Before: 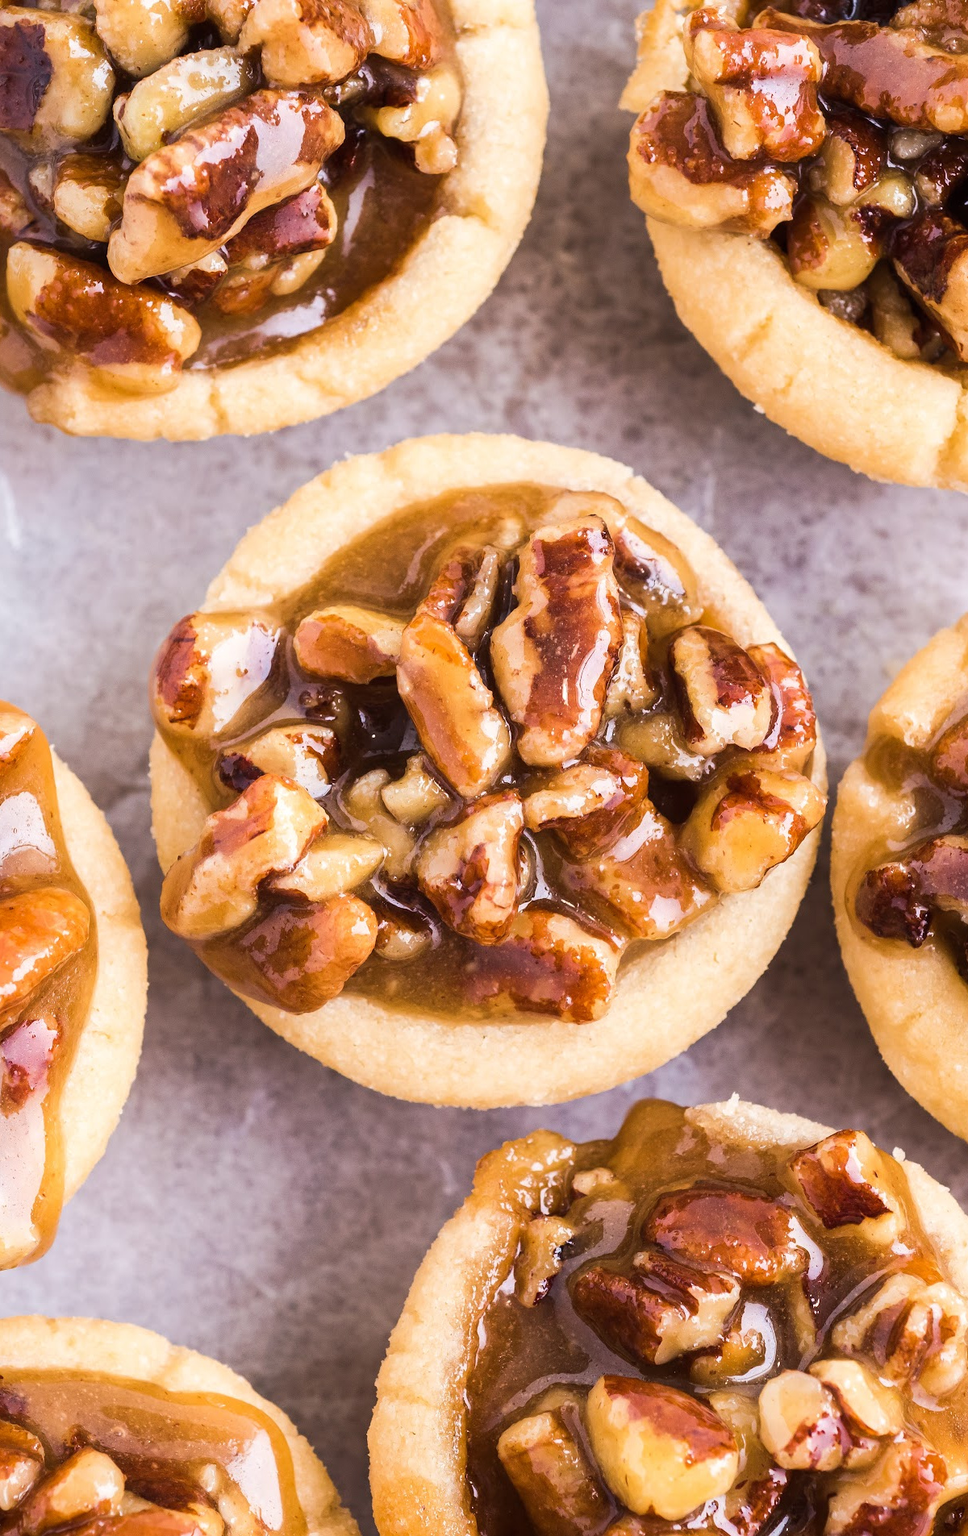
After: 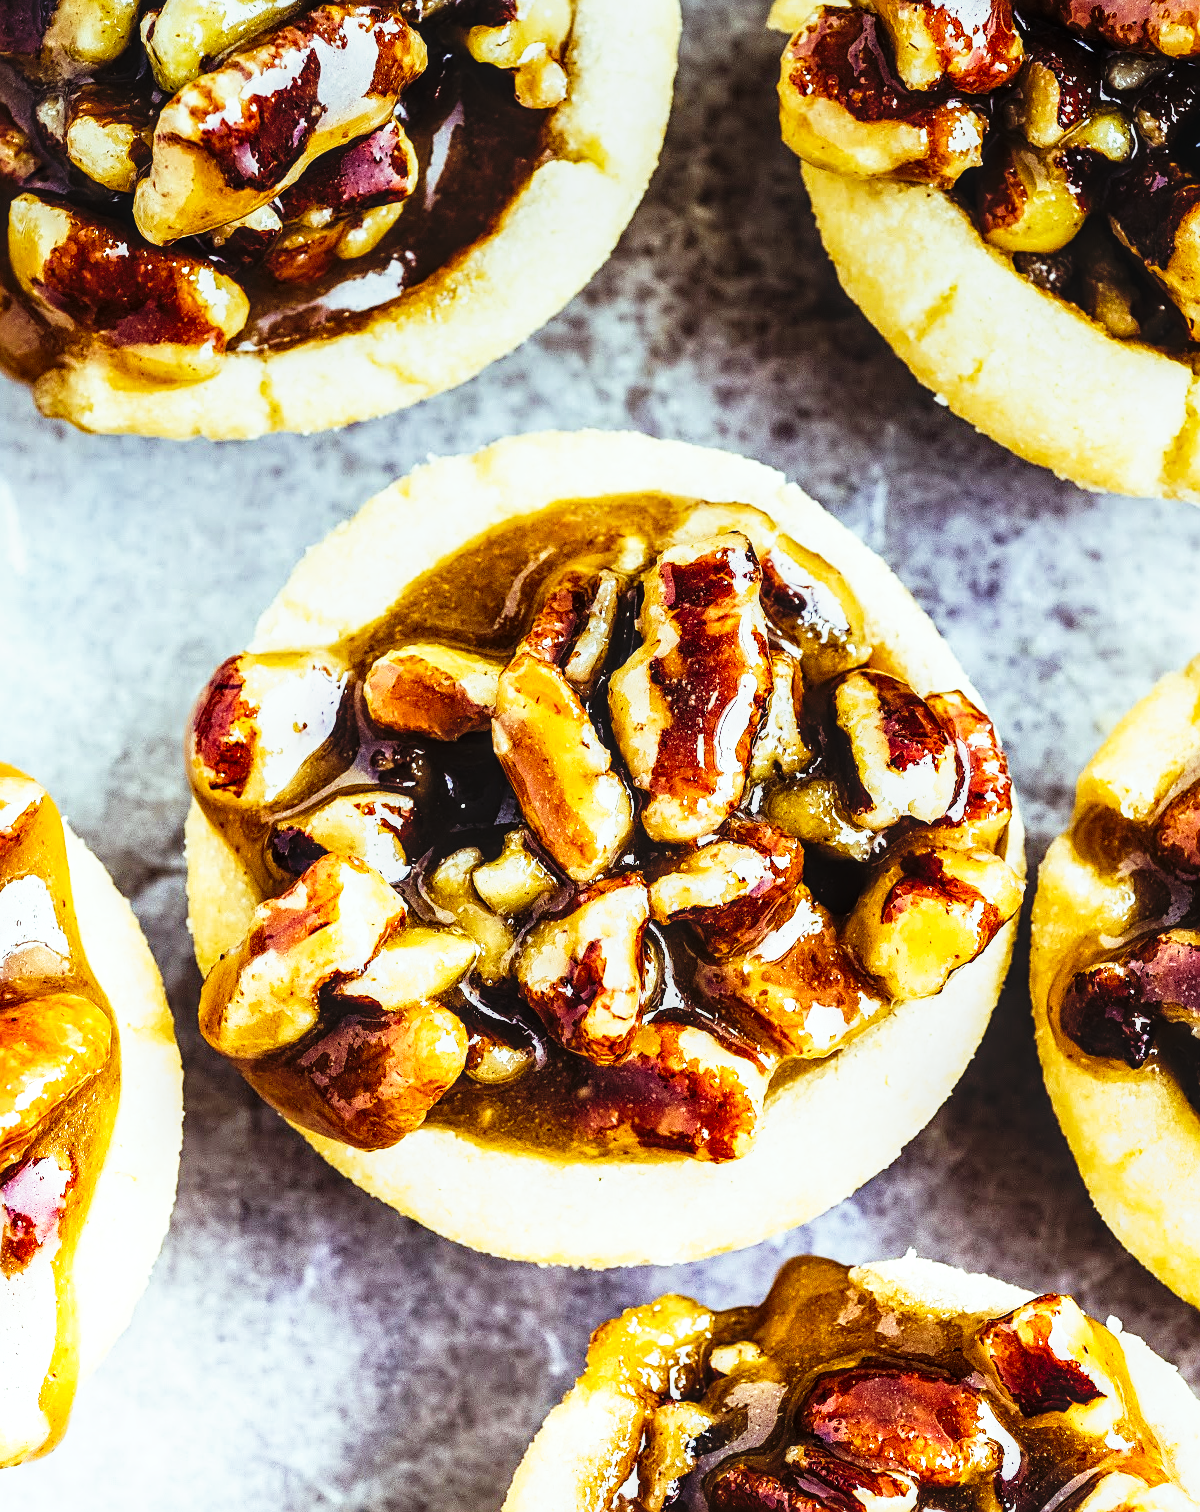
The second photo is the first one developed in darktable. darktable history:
crop and rotate: top 5.667%, bottom 14.937%
tone curve: curves: ch0 [(0, 0) (0.003, 0.003) (0.011, 0.006) (0.025, 0.01) (0.044, 0.015) (0.069, 0.02) (0.1, 0.027) (0.136, 0.036) (0.177, 0.05) (0.224, 0.07) (0.277, 0.12) (0.335, 0.208) (0.399, 0.334) (0.468, 0.473) (0.543, 0.636) (0.623, 0.795) (0.709, 0.907) (0.801, 0.97) (0.898, 0.989) (1, 1)], preserve colors none
color balance: mode lift, gamma, gain (sRGB), lift [0.997, 0.979, 1.021, 1.011], gamma [1, 1.084, 0.916, 0.998], gain [1, 0.87, 1.13, 1.101], contrast 4.55%, contrast fulcrum 38.24%, output saturation 104.09%
graduated density: on, module defaults
tone equalizer: on, module defaults
local contrast: detail 130%
sharpen: on, module defaults
